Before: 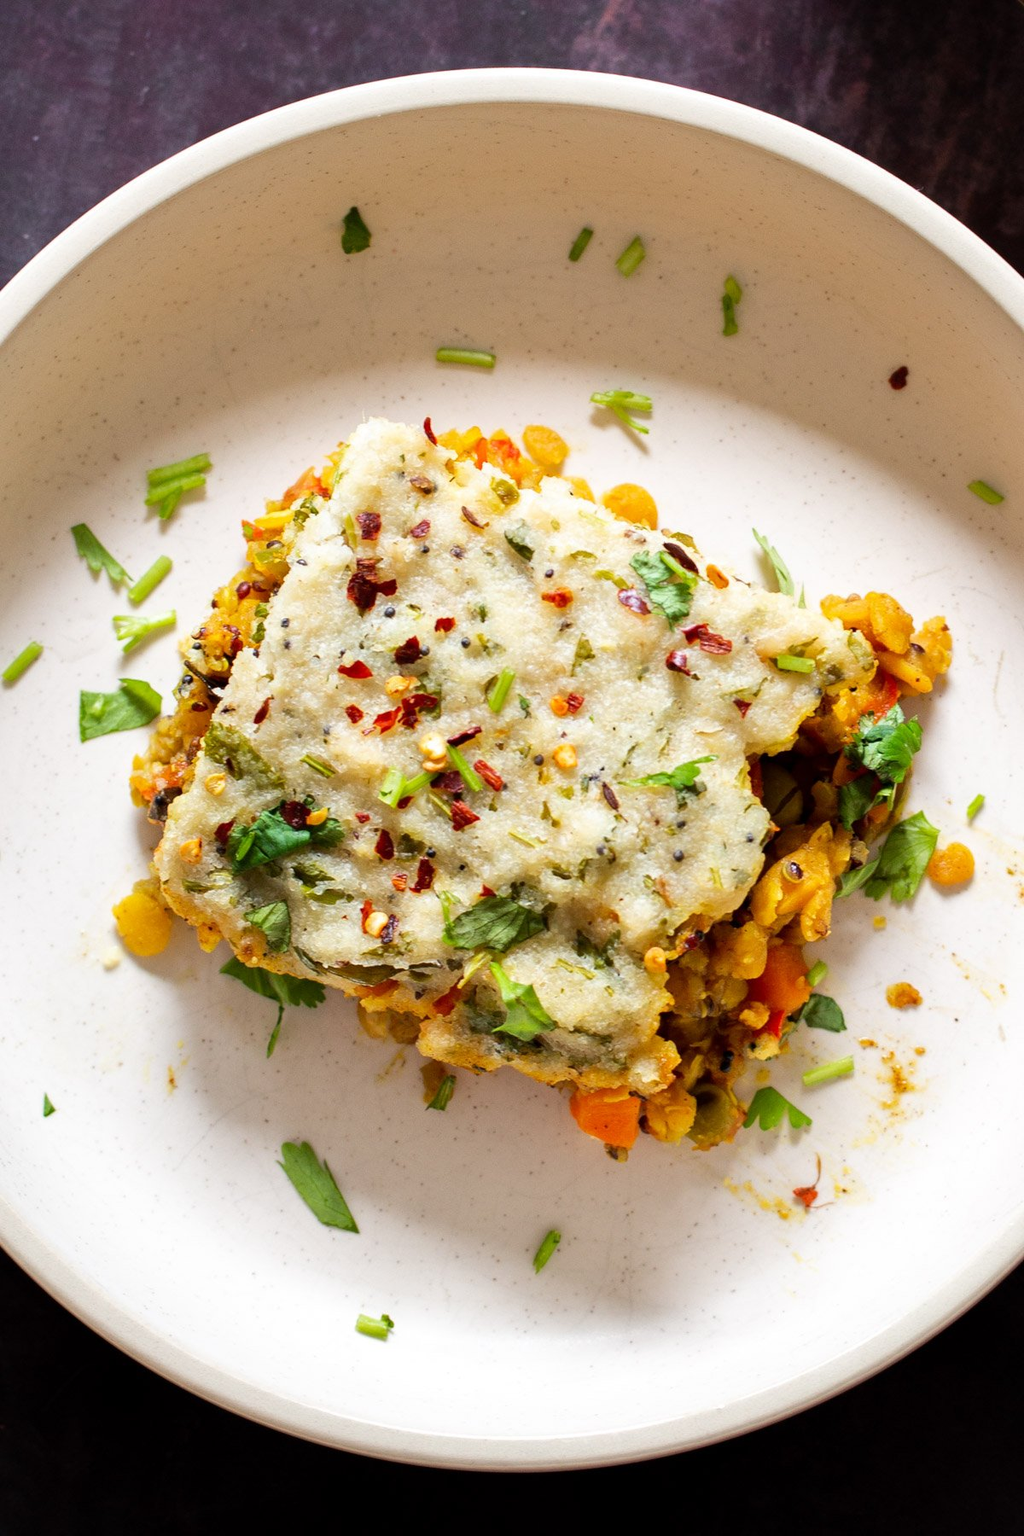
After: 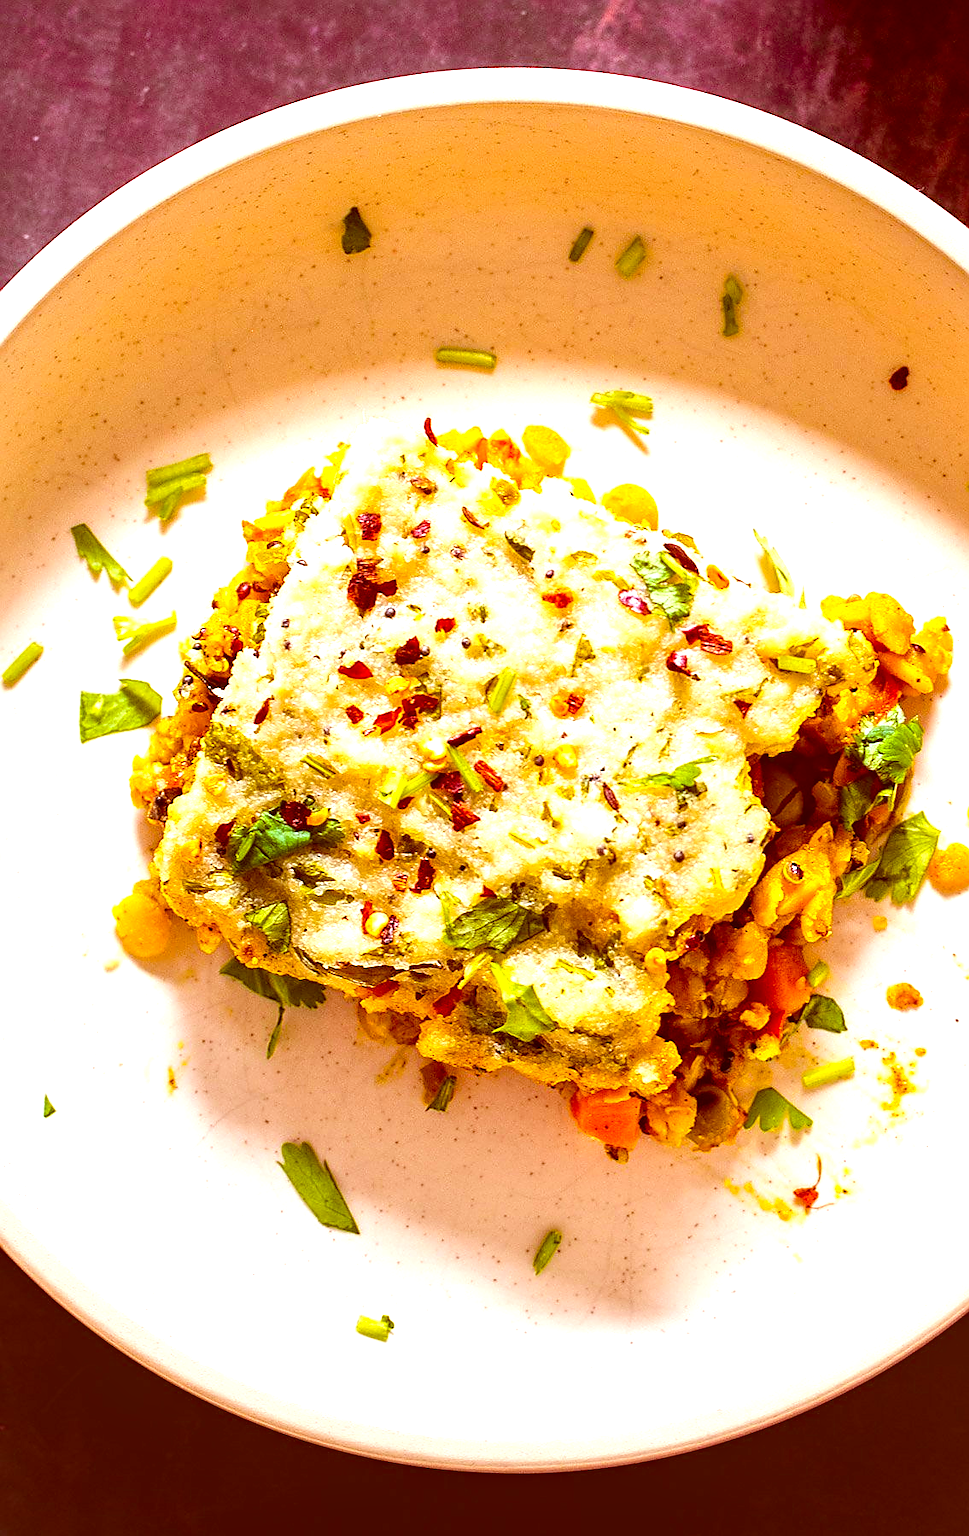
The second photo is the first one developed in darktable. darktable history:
exposure: exposure 0.782 EV, compensate highlight preservation false
color correction: highlights a* 9.39, highlights b* 8.91, shadows a* 39.42, shadows b* 39.91, saturation 0.791
color balance rgb: global offset › luminance 0.271%, global offset › hue 170.12°, linear chroma grading › global chroma 24.662%, perceptual saturation grading › global saturation 35.375%, global vibrance 20%
sharpen: radius 1.4, amount 1.259, threshold 0.753
crop and rotate: left 0%, right 5.396%
local contrast: on, module defaults
